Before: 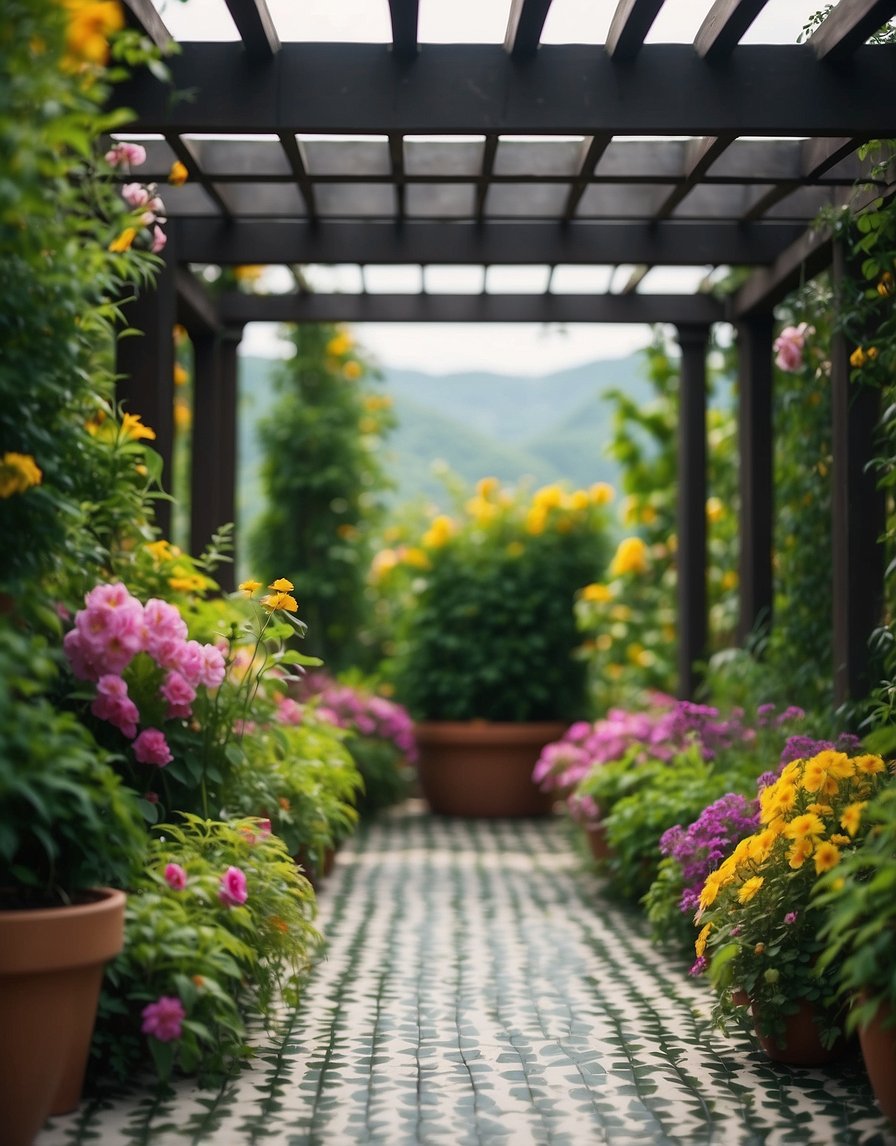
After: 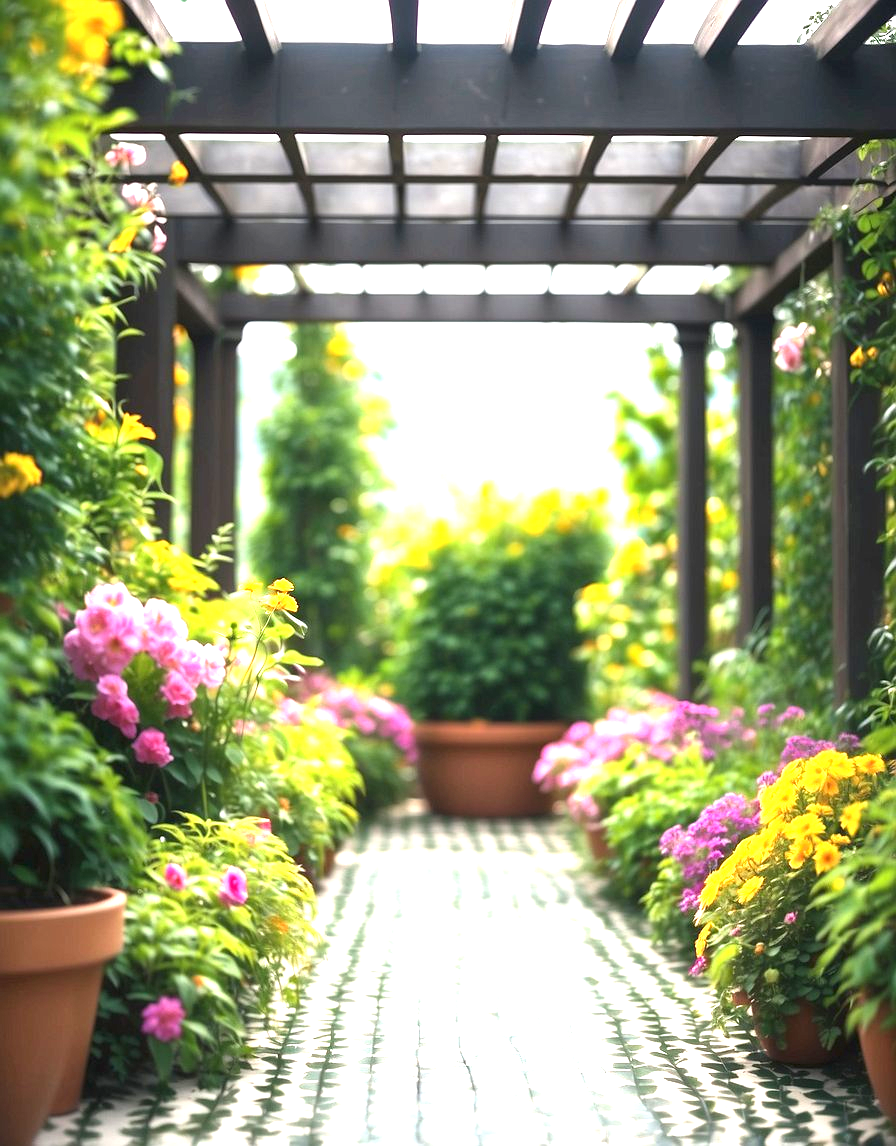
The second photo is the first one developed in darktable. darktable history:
exposure: black level correction 0, exposure 1.922 EV, compensate highlight preservation false
